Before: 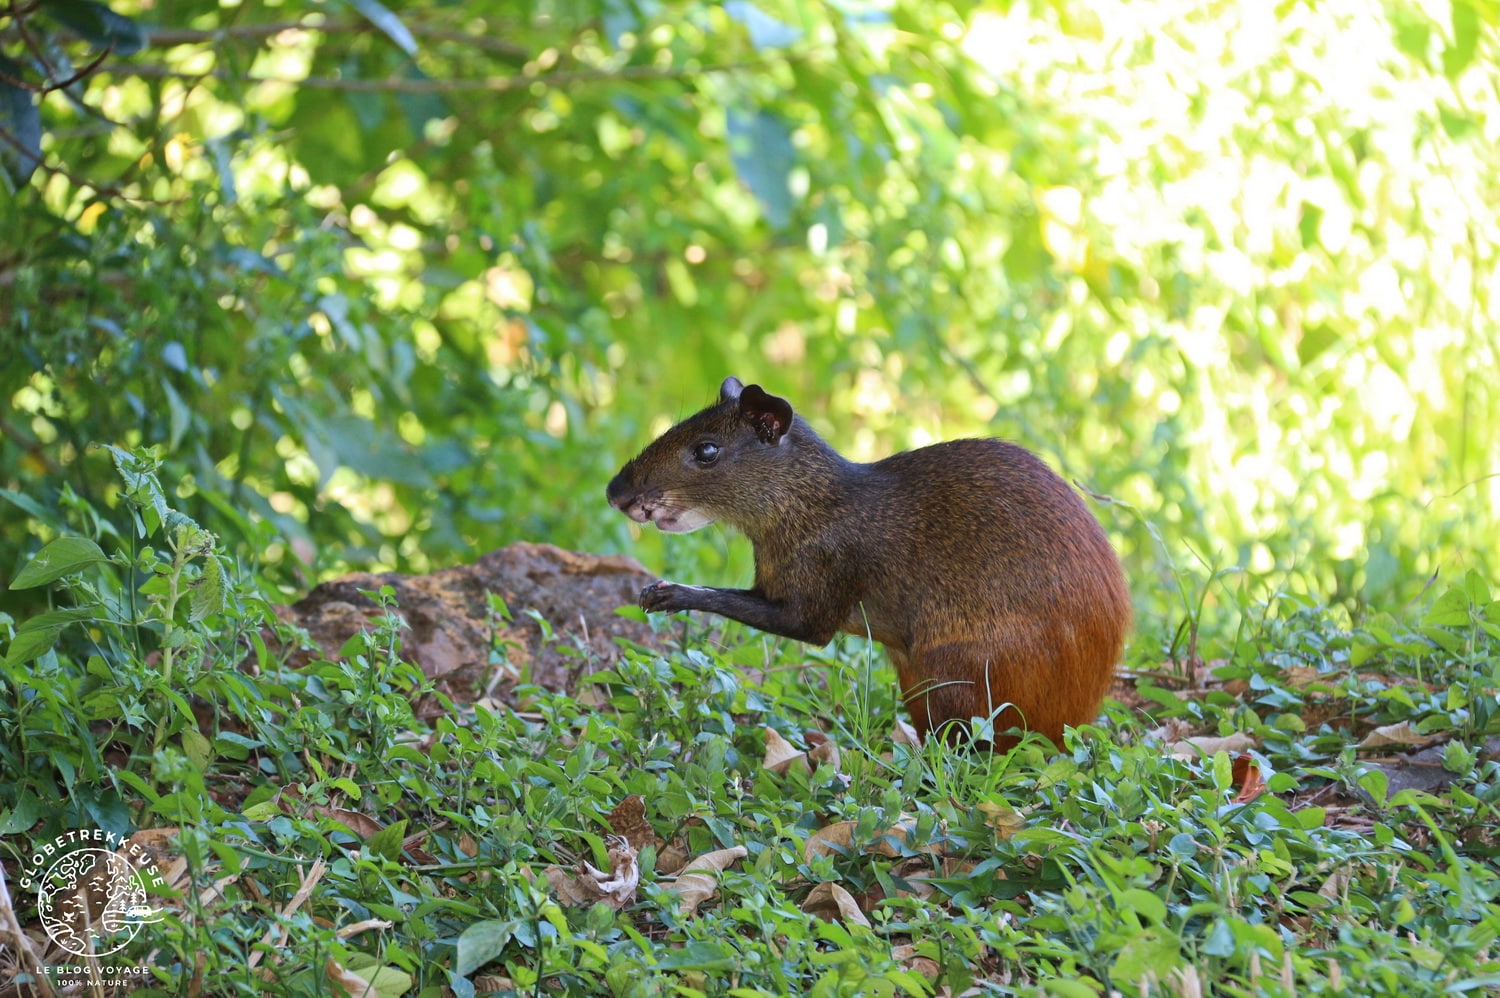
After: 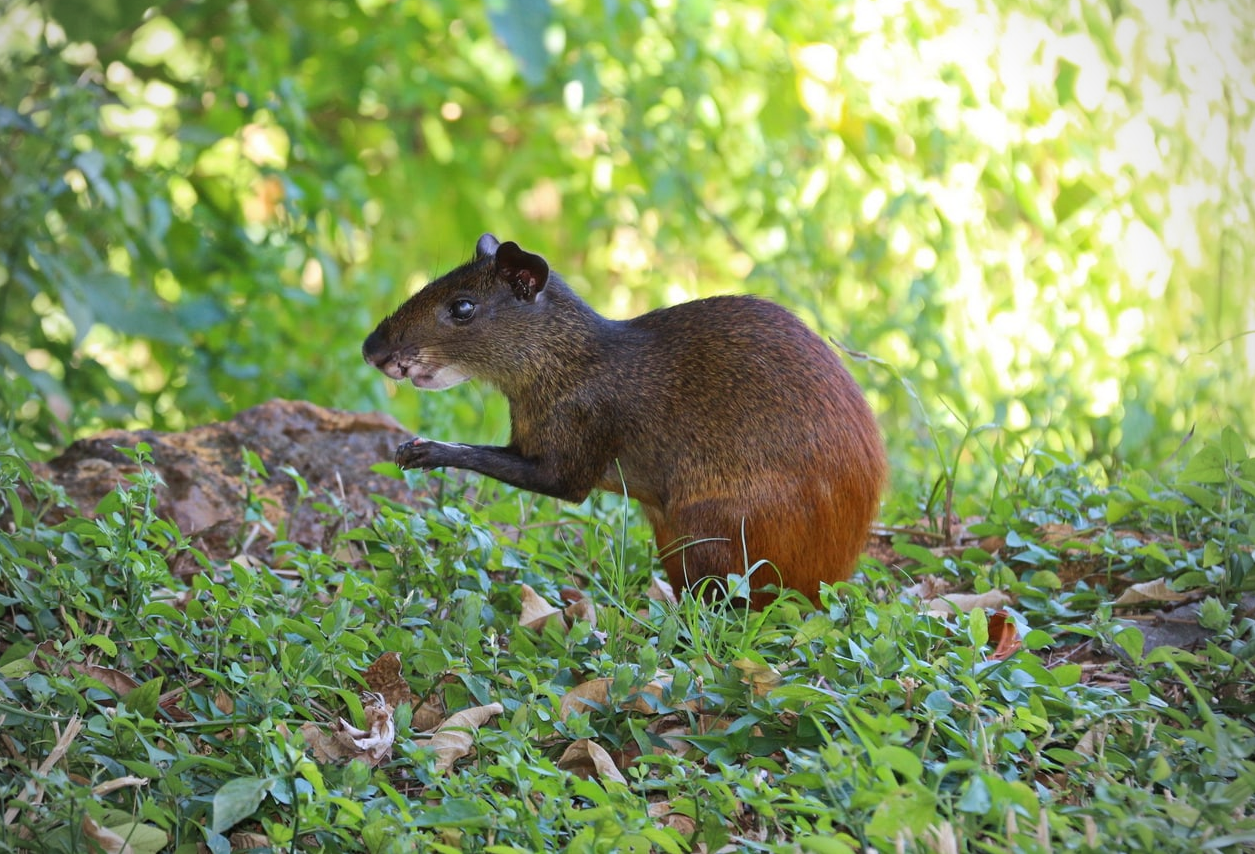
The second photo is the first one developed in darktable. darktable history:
crop: left 16.274%, top 14.354%
vignetting: on, module defaults
